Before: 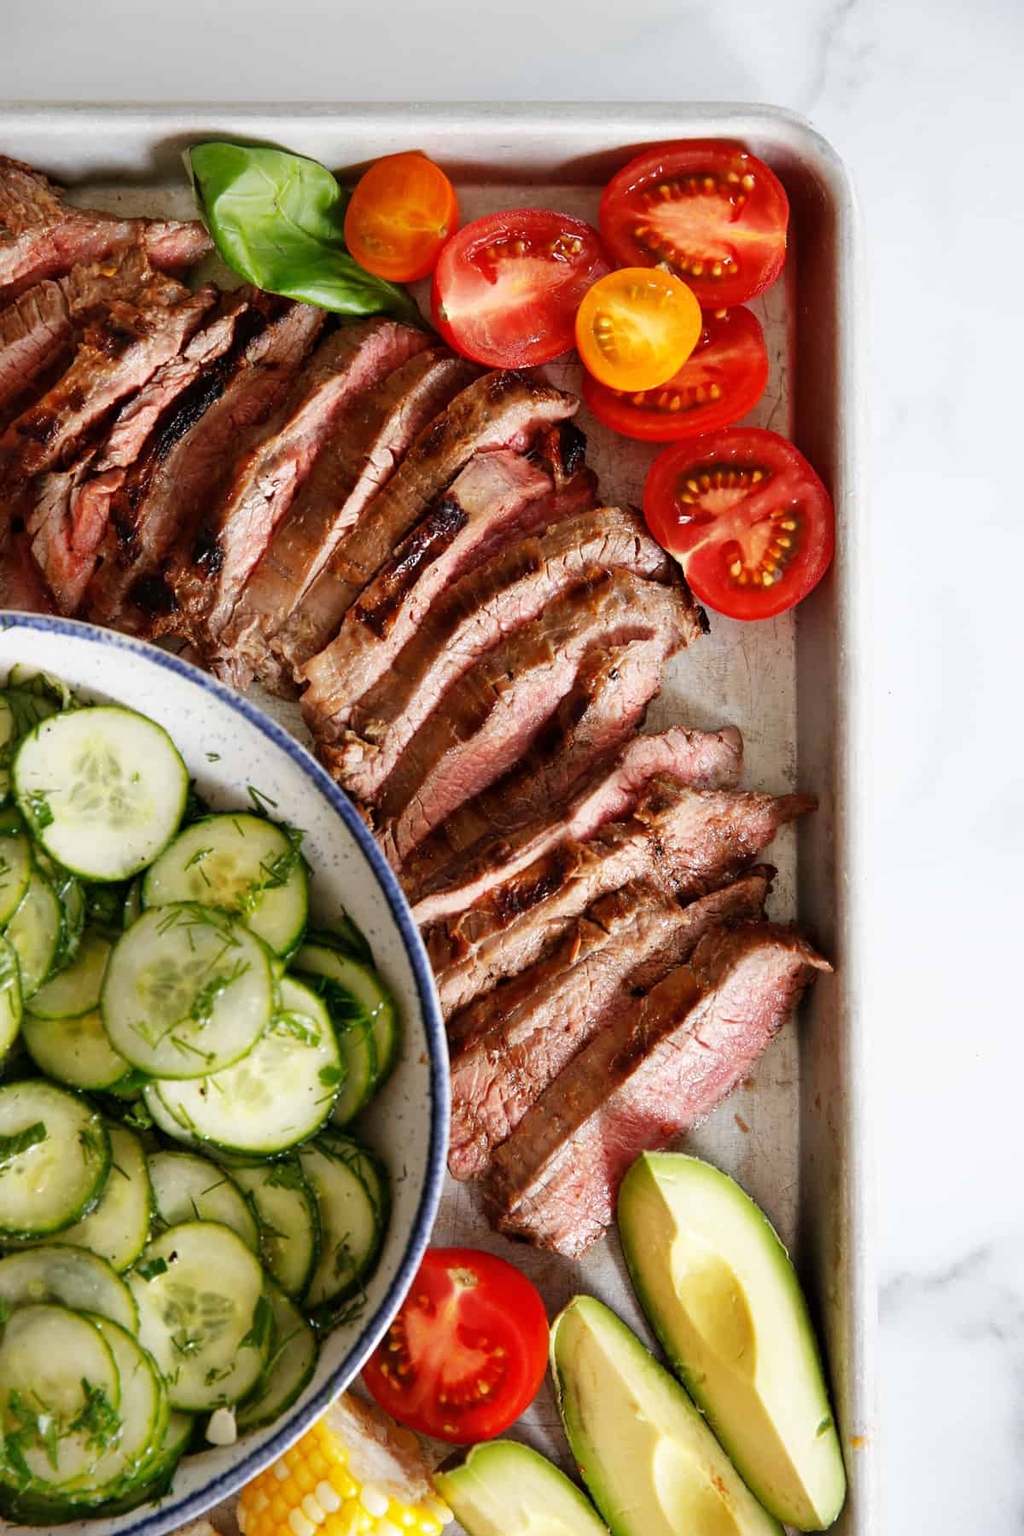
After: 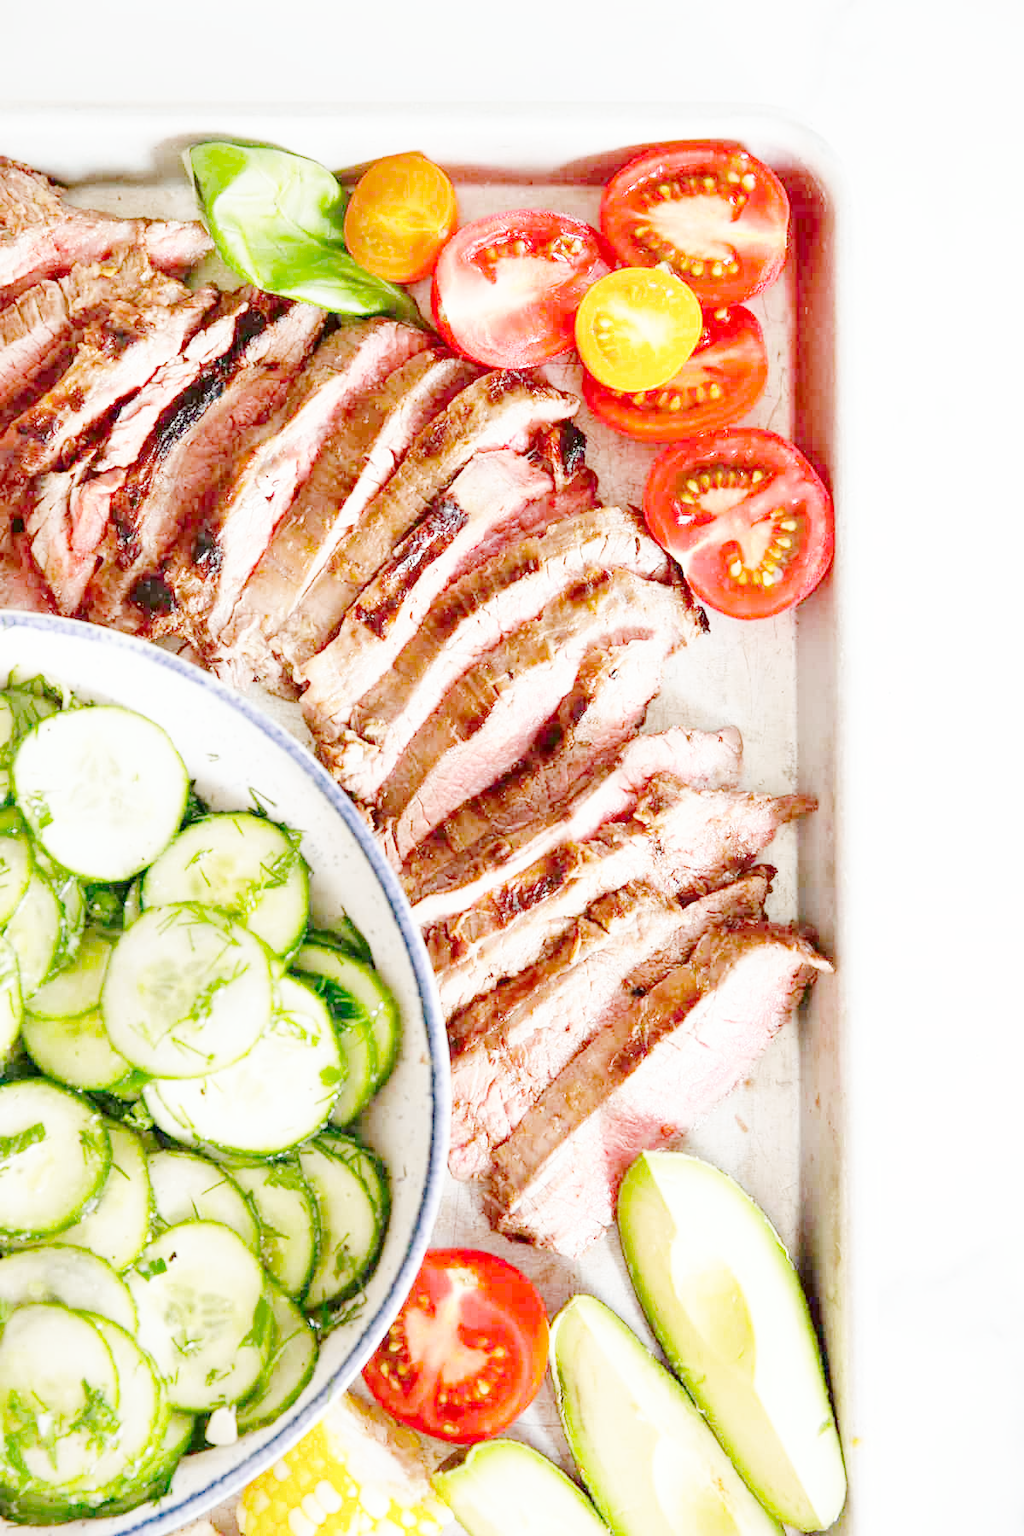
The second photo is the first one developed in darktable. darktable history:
tone curve "profile": curves: ch0 [(0, 0) (0.003, 0.003) (0.011, 0.012) (0.025, 0.026) (0.044, 0.046) (0.069, 0.072) (0.1, 0.104) (0.136, 0.141) (0.177, 0.185) (0.224, 0.247) (0.277, 0.335) (0.335, 0.447) (0.399, 0.539) (0.468, 0.636) (0.543, 0.723) (0.623, 0.803) (0.709, 0.873) (0.801, 0.936) (0.898, 0.978) (1, 1)], preserve colors none
color look up table "profile": target L [97.14, 82.06, 70.67, 68.94, 67.57, 57.61, 55.51, 41.56, 199.98, 100, 92.25, 85.86, 79.52, 82.73, 78.71, 79.84, 78.03, 75.98, 72.61, 67.09, 67.24, 61.72, 56.09, 51.23, 50.05, 45.14, 42.4, 37.16, 58.64, 55.57, 48.98, 49.82, 42.12, 34.26, 31.38, 32.61, 26.58, 23.45, 17.35, 77.96, 79.1, 75.96, 76.5, 75.67, 75.49, 57.42, 51.12, 51.26, 48.04], target a [-4.046, -0.312, -26.88, -17.96, -0.487, -41.38, -33.31, -10.73, 0.003, -0.132, -0.506, -0.474, -6.816, 5.817, -10.11, 1.736, -3.583, -0.16, -0.281, 15.99, 18.98, 22.48, 32.91, 48.41, 0.226, 57.79, 55.36, 16.1, 7.254, 47, 51.89, 25.09, 7.433, 0.113, 17.87, 10.69, 0.084, 0.247, 0.165, -5.904, -0.976, -1.005, -2.628, -3.345, -2.471, -17.14, -17.81, -3.472, -3.009], target b [4.48, 0.728, 54.25, 1.104, 0.493, 20.33, 27.46, 19.72, -0.03, 1.639, 2.487, 3.167, 74.62, 0.274, 73.92, 0.404, 2.872, 0.381, 1.402, 60.93, 12.75, 53.3, 46.28, 12.28, 0.541, 24.3, 26.25, 11.77, -19.66, -13.07, -1.858, -23.98, -40.34, -0.052, -17.58, -46.32, -0.479, -0.248, -0.023, -2.553, -0.326, -6.306, -4.025, -5.383, -1.955, -16.3, -20.44, -19.56, -35.66], num patches 49
